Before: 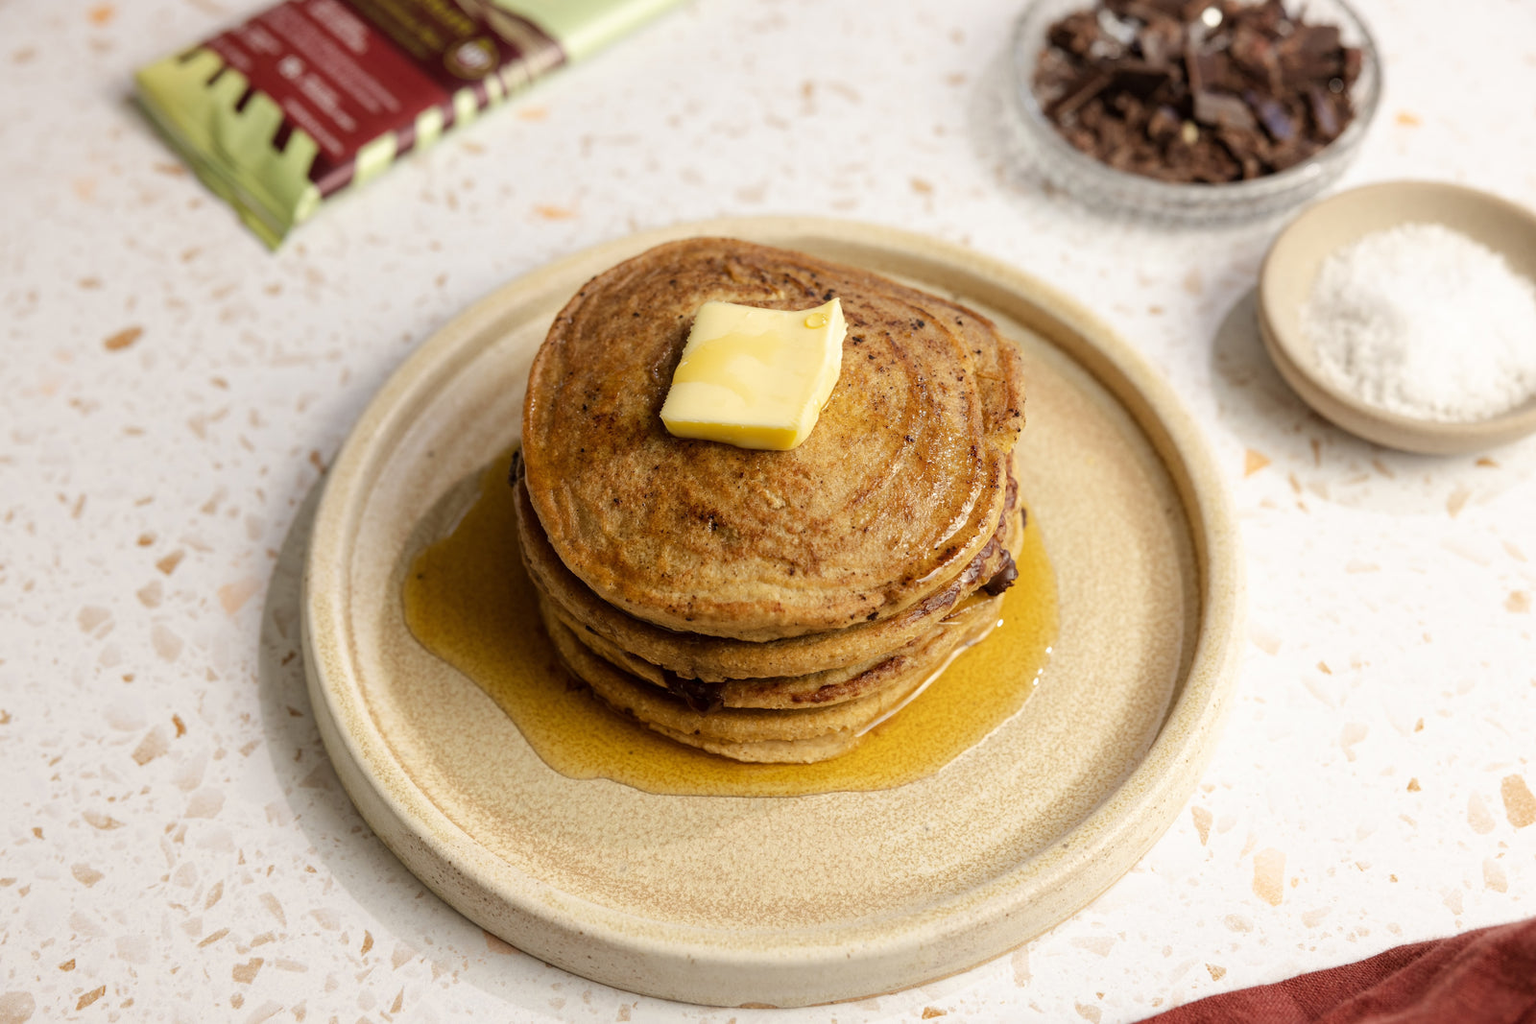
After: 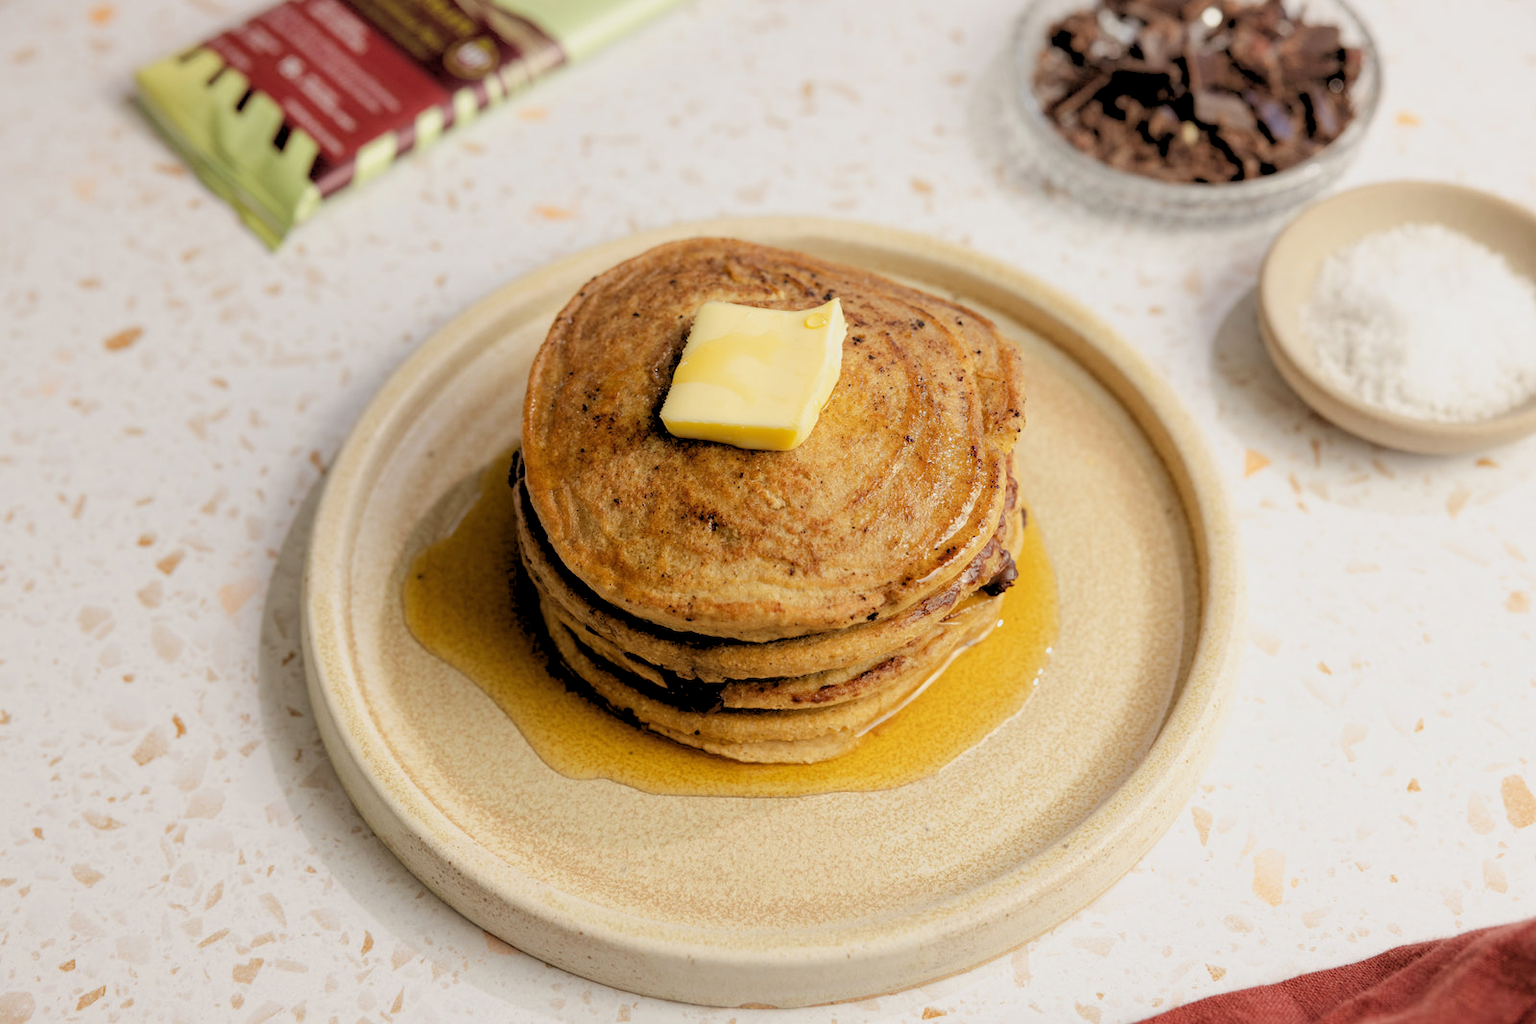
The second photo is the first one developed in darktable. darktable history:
rgb levels: preserve colors sum RGB, levels [[0.038, 0.433, 0.934], [0, 0.5, 1], [0, 0.5, 1]]
